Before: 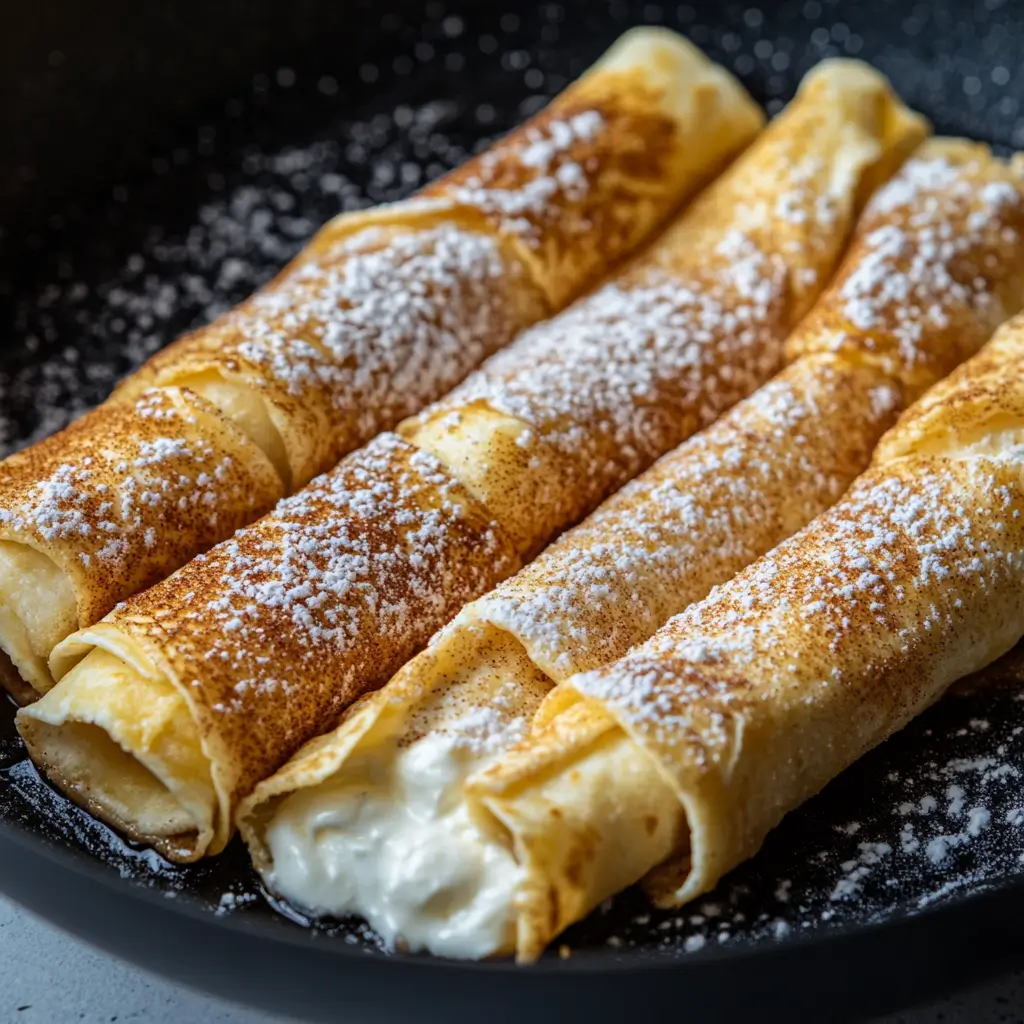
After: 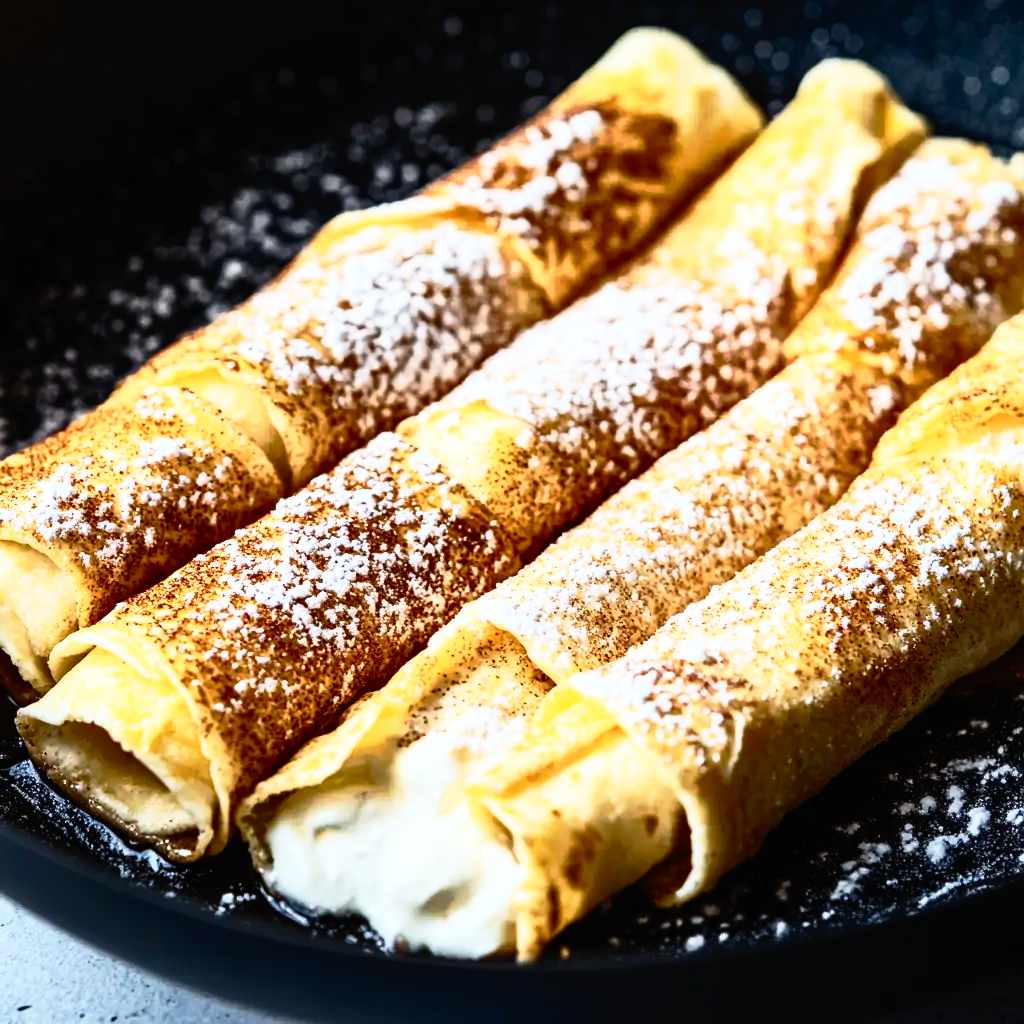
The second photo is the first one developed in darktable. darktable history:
contrast brightness saturation: contrast 0.62, brightness 0.34, saturation 0.14
tone curve: curves: ch0 [(0, 0) (0.003, 0.005) (0.011, 0.008) (0.025, 0.014) (0.044, 0.021) (0.069, 0.027) (0.1, 0.041) (0.136, 0.083) (0.177, 0.138) (0.224, 0.197) (0.277, 0.259) (0.335, 0.331) (0.399, 0.399) (0.468, 0.476) (0.543, 0.547) (0.623, 0.635) (0.709, 0.753) (0.801, 0.847) (0.898, 0.94) (1, 1)], preserve colors none
